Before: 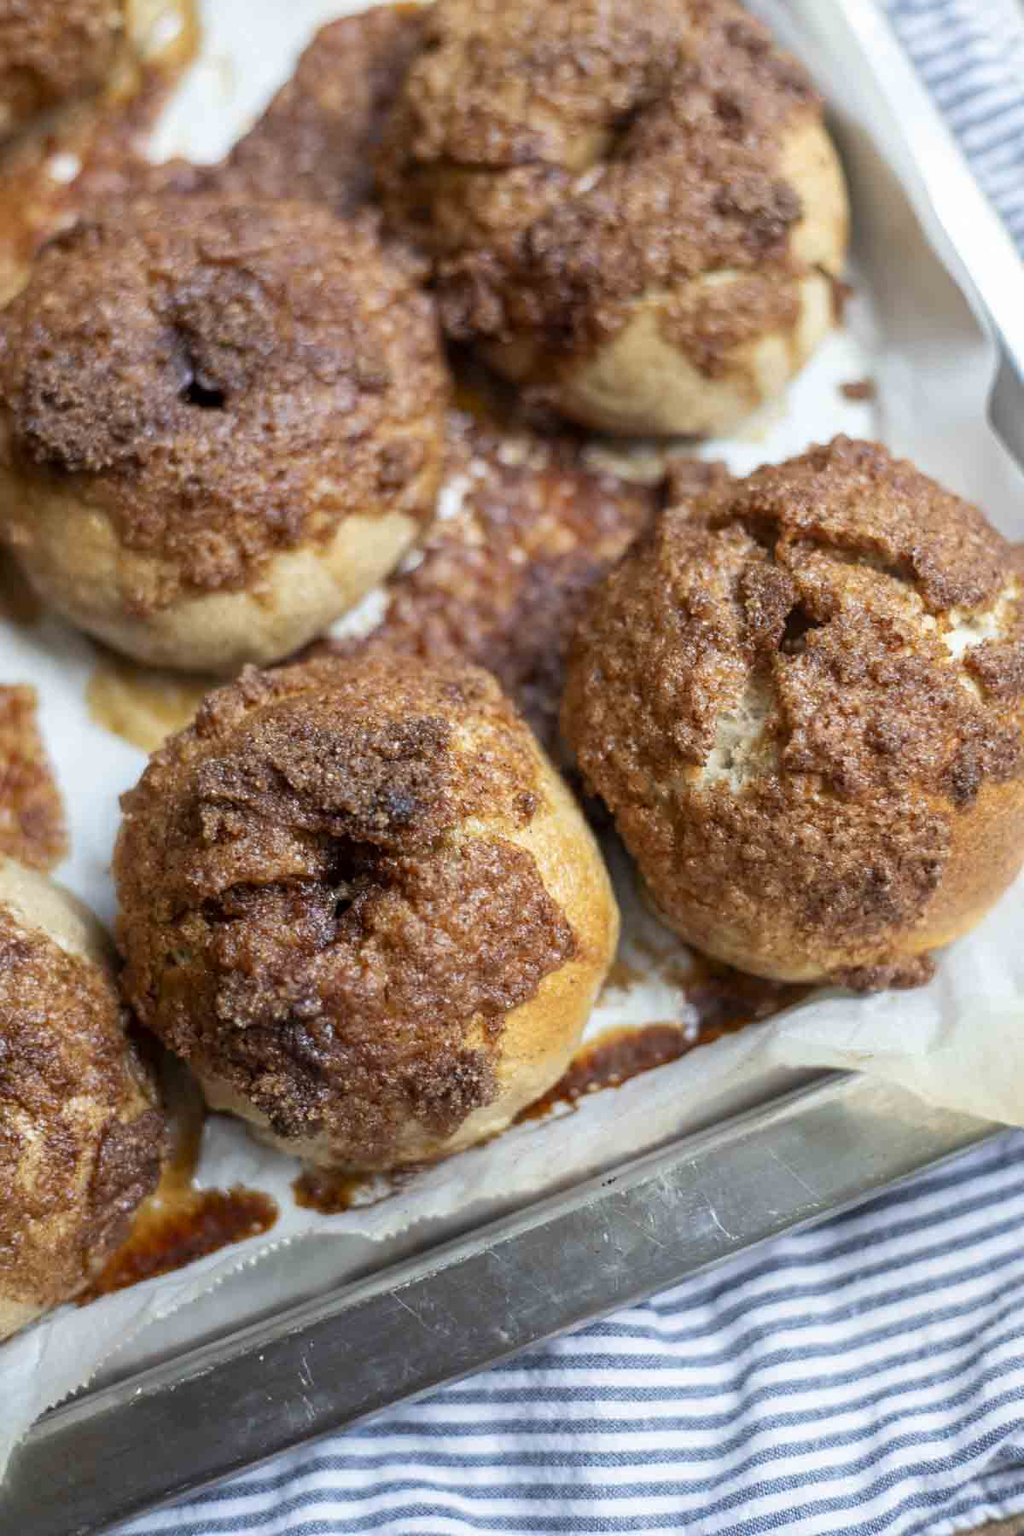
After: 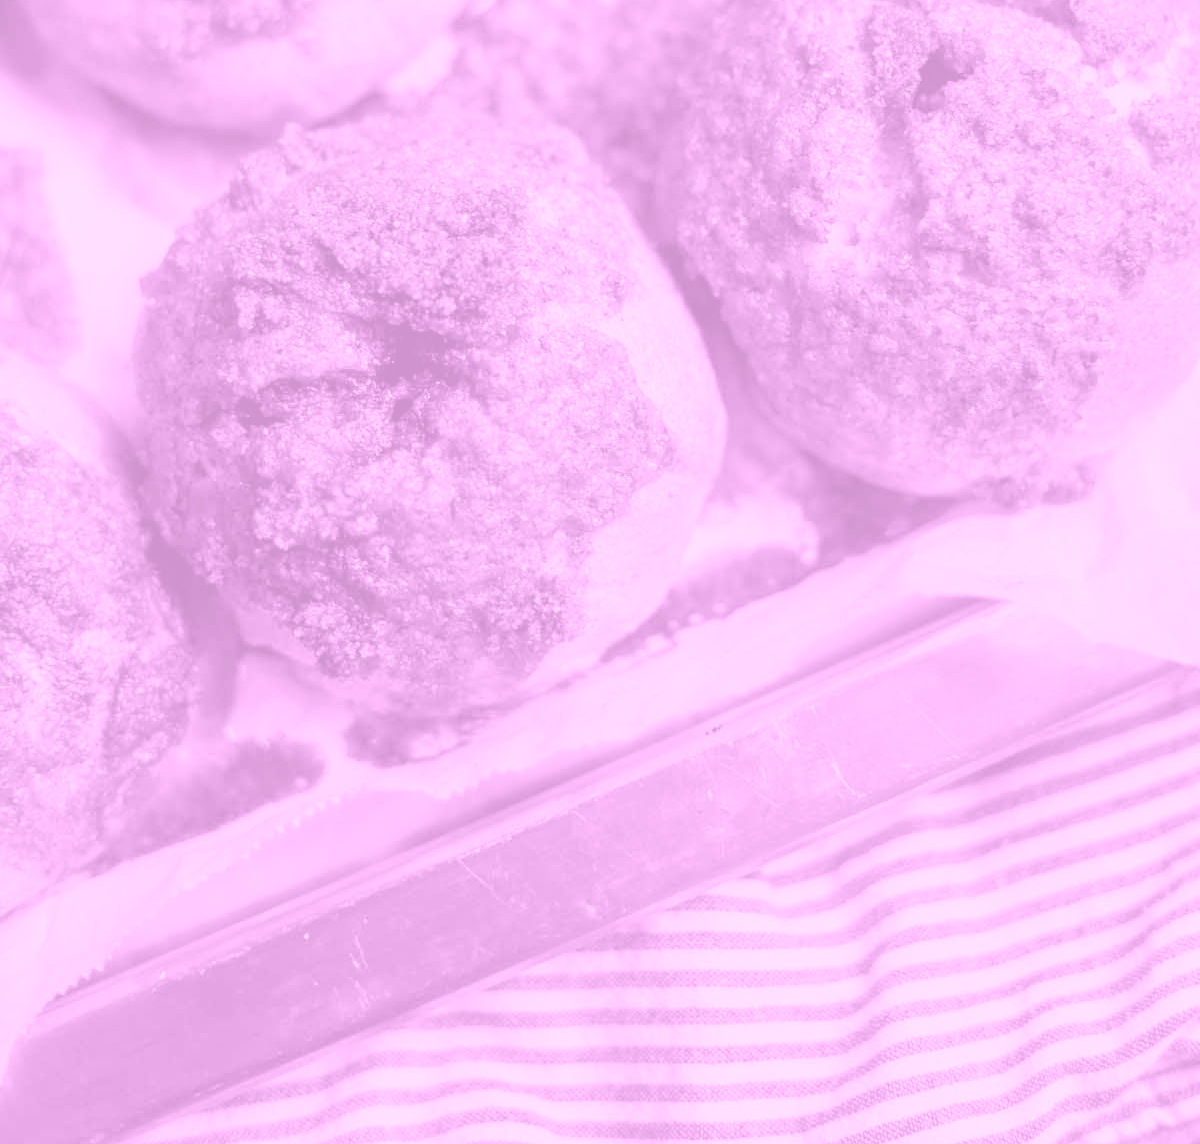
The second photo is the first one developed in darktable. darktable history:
colorize: hue 331.2°, saturation 75%, source mix 30.28%, lightness 70.52%, version 1
exposure: exposure -0.048 EV, compensate highlight preservation false
color balance rgb: perceptual saturation grading › global saturation 20%, perceptual saturation grading › highlights -25%, perceptual saturation grading › shadows 25%
crop and rotate: top 36.435%
shadows and highlights: soften with gaussian
